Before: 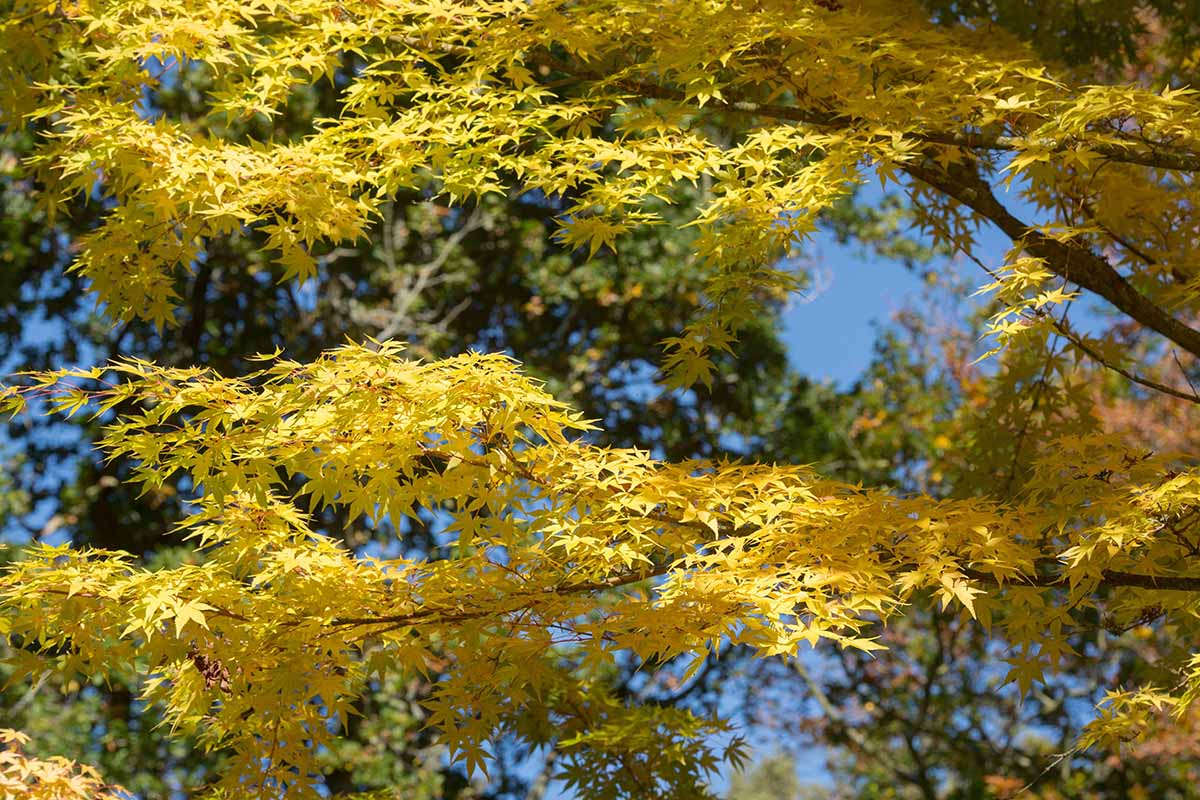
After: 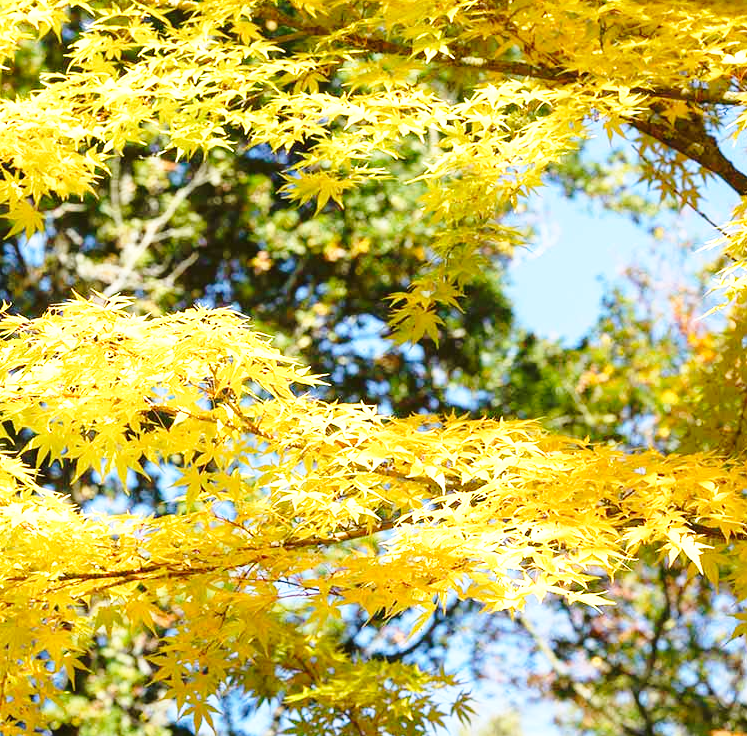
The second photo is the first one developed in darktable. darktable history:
base curve: curves: ch0 [(0, 0) (0.028, 0.03) (0.121, 0.232) (0.46, 0.748) (0.859, 0.968) (1, 1)], preserve colors none
crop and rotate: left 22.811%, top 5.627%, right 14.888%, bottom 2.261%
exposure: black level correction 0, exposure 0.954 EV, compensate highlight preservation false
